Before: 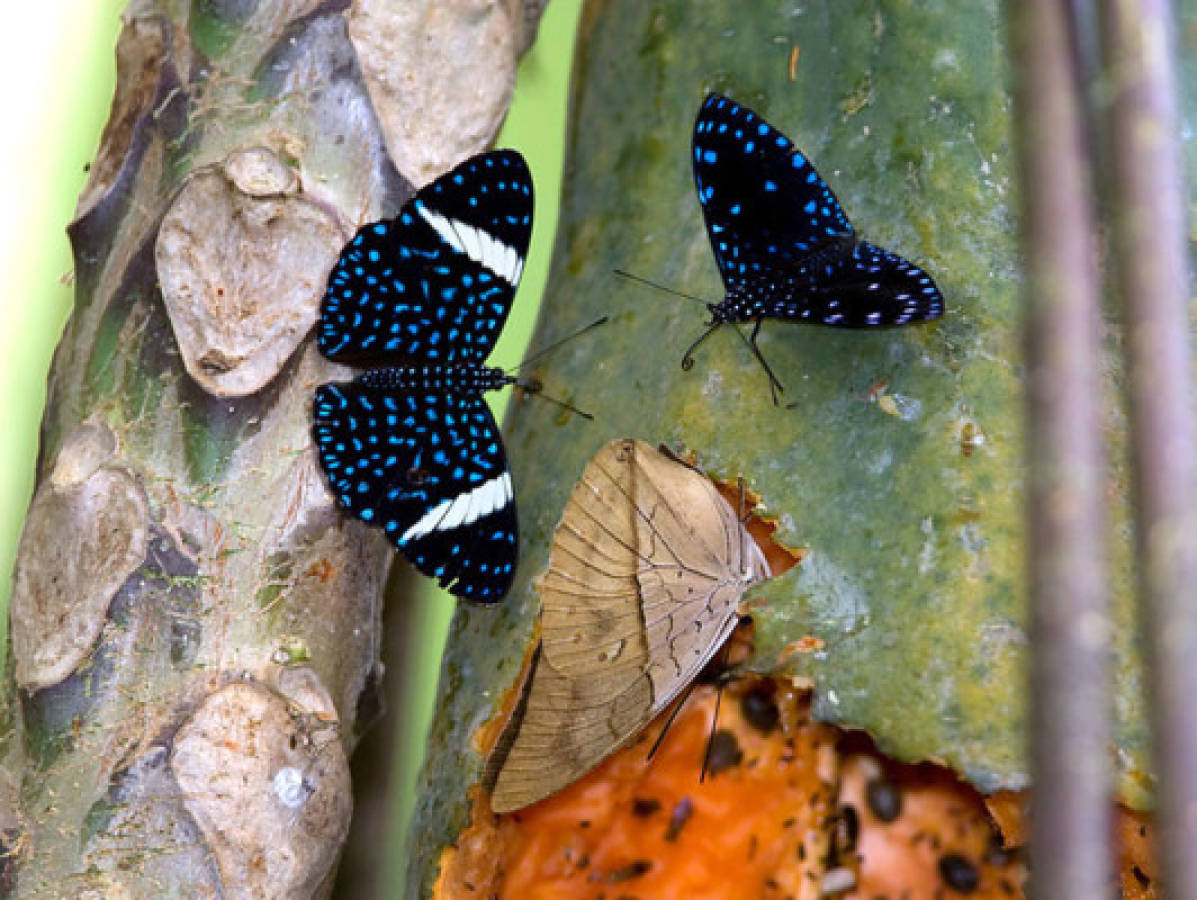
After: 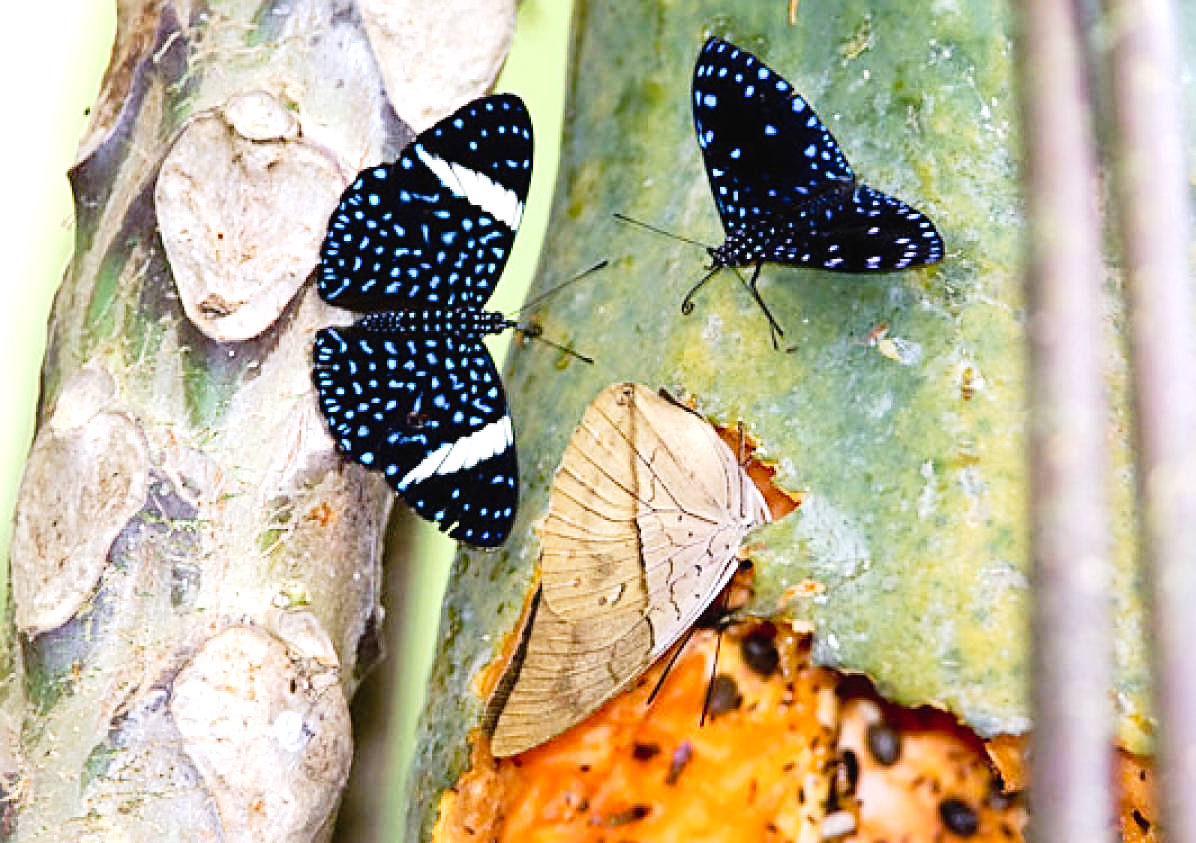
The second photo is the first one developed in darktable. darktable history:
exposure: exposure 1 EV, compensate highlight preservation false
tone curve: curves: ch0 [(0, 0.022) (0.114, 0.088) (0.282, 0.316) (0.446, 0.511) (0.613, 0.693) (0.786, 0.843) (0.999, 0.949)]; ch1 [(0, 0) (0.395, 0.343) (0.463, 0.427) (0.486, 0.474) (0.503, 0.5) (0.535, 0.522) (0.555, 0.546) (0.594, 0.614) (0.755, 0.793) (1, 1)]; ch2 [(0, 0) (0.369, 0.388) (0.449, 0.431) (0.501, 0.5) (0.528, 0.517) (0.561, 0.59) (0.612, 0.646) (0.697, 0.721) (1, 1)], preserve colors none
crop and rotate: top 6.332%
sharpen: radius 3.072
